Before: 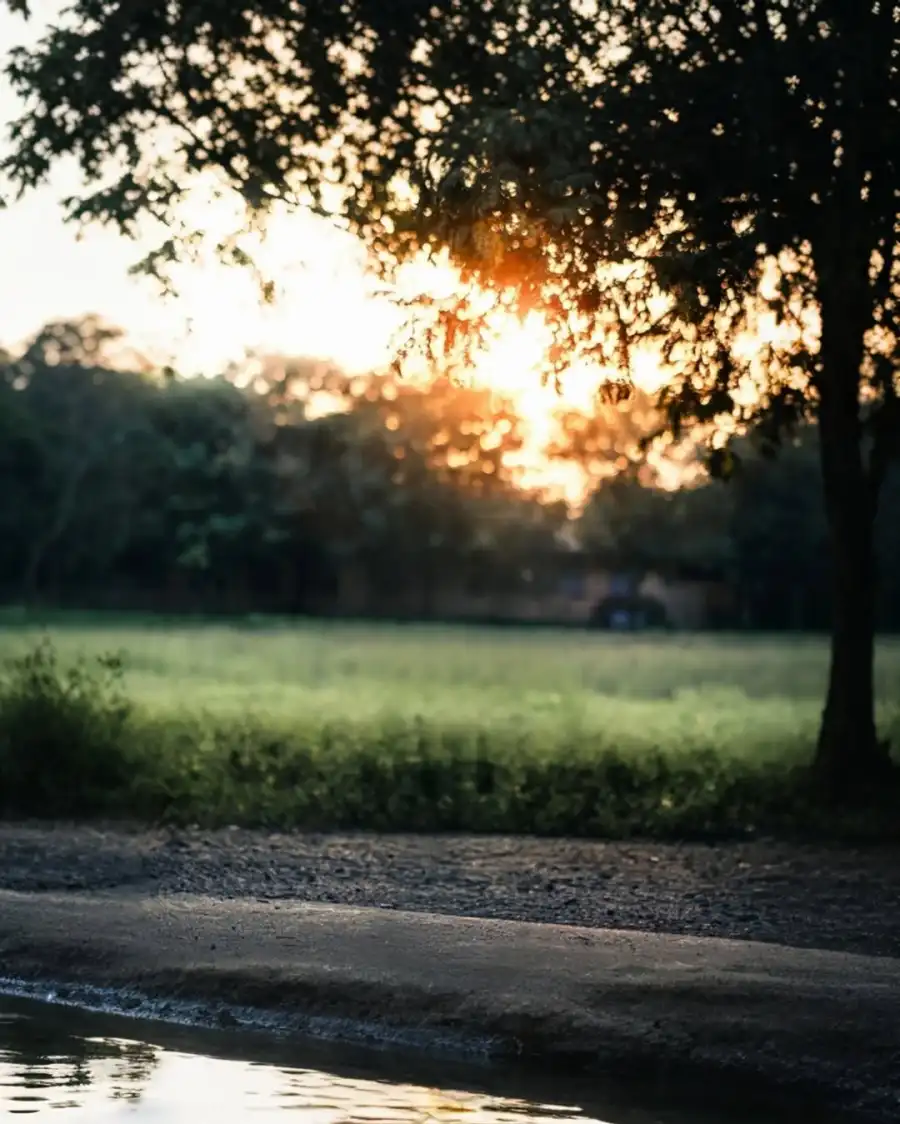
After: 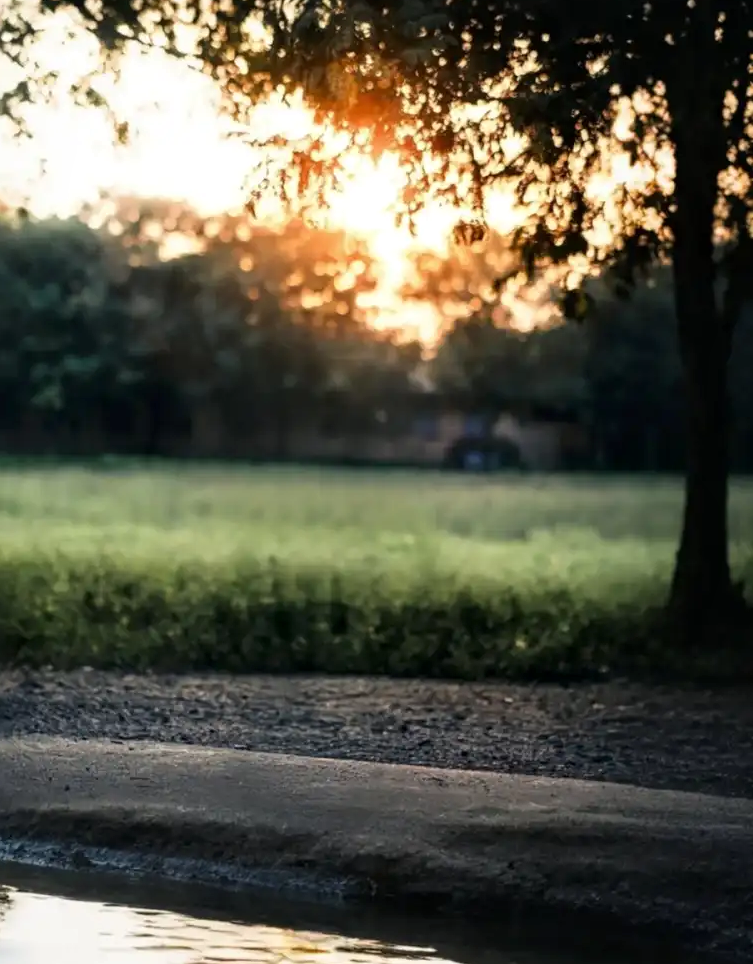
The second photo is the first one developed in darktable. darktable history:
local contrast: mode bilateral grid, contrast 20, coarseness 51, detail 119%, midtone range 0.2
crop: left 16.302%, top 14.175%
